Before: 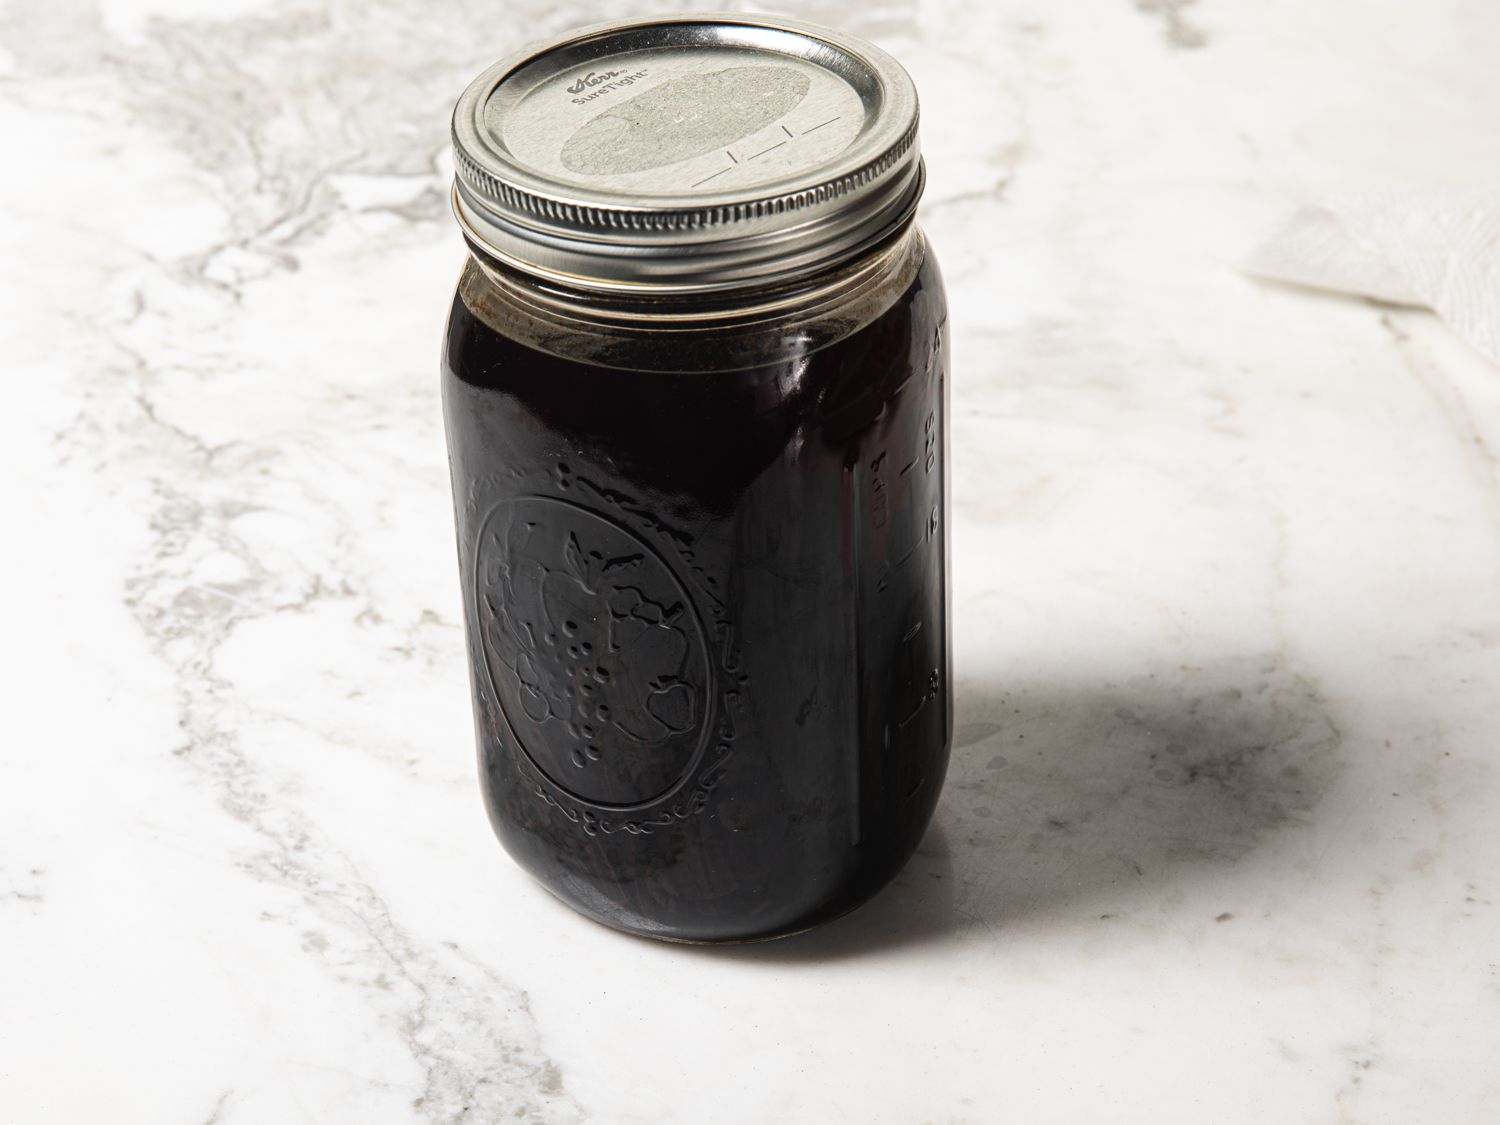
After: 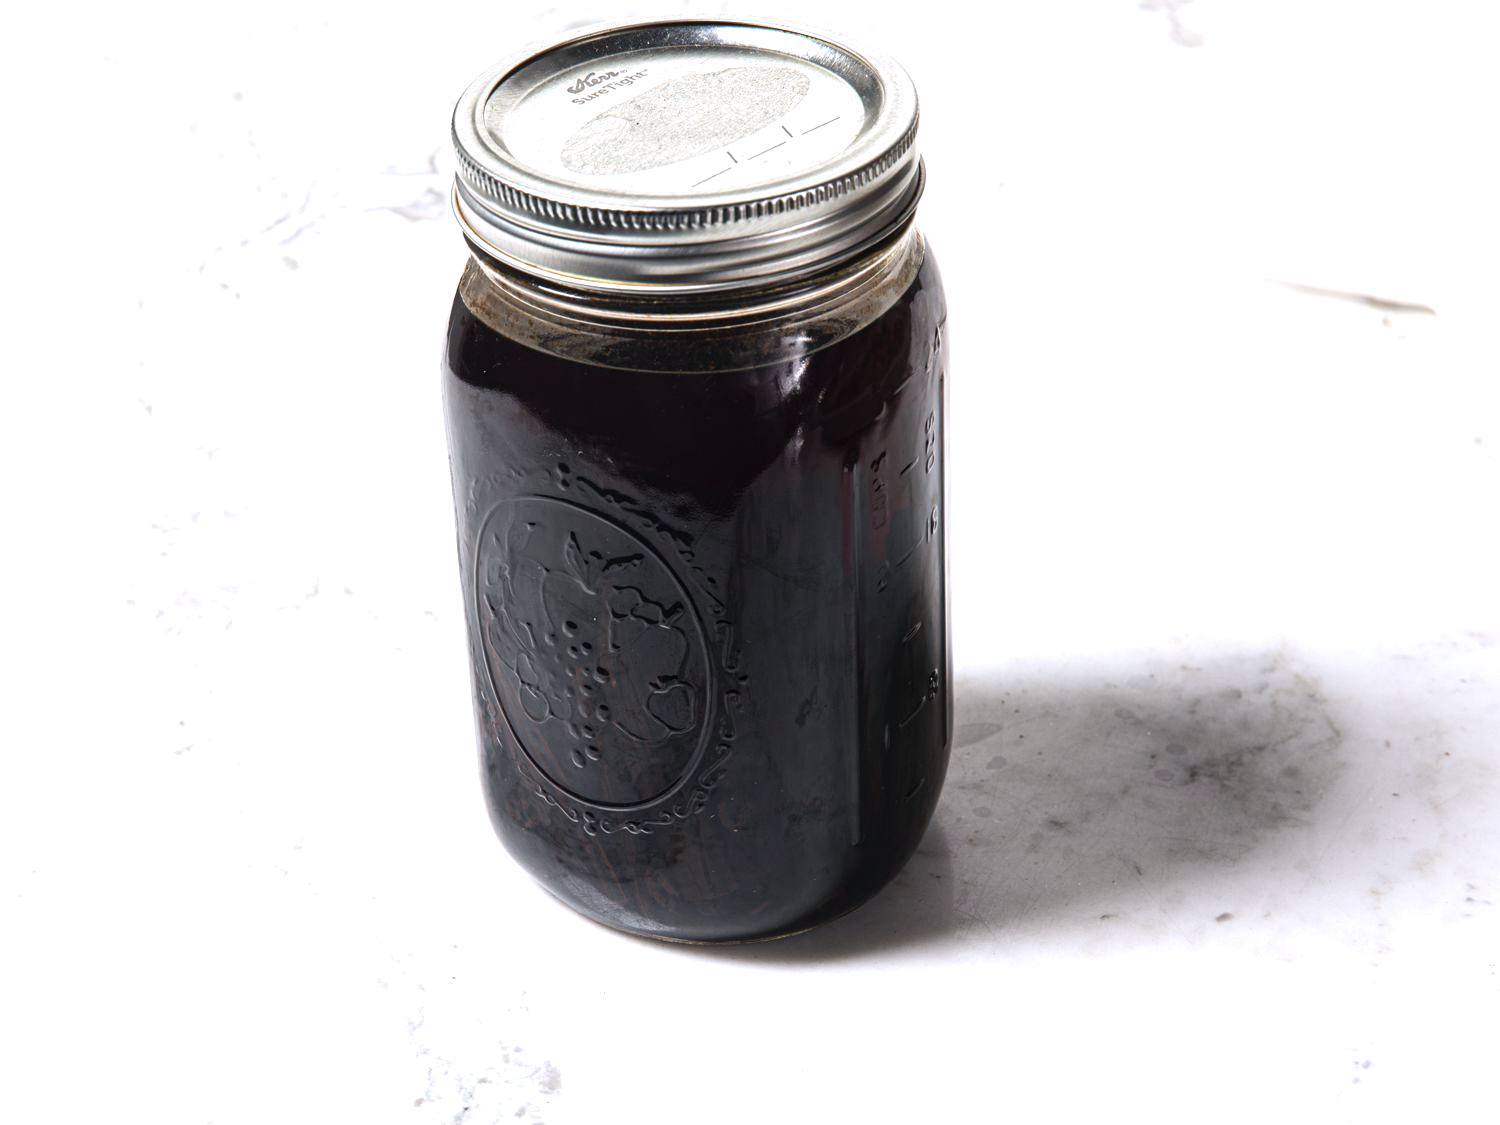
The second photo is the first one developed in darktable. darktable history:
exposure: exposure 0.6 EV, compensate highlight preservation false
color calibration: illuminant as shot in camera, x 0.358, y 0.373, temperature 4628.91 K
